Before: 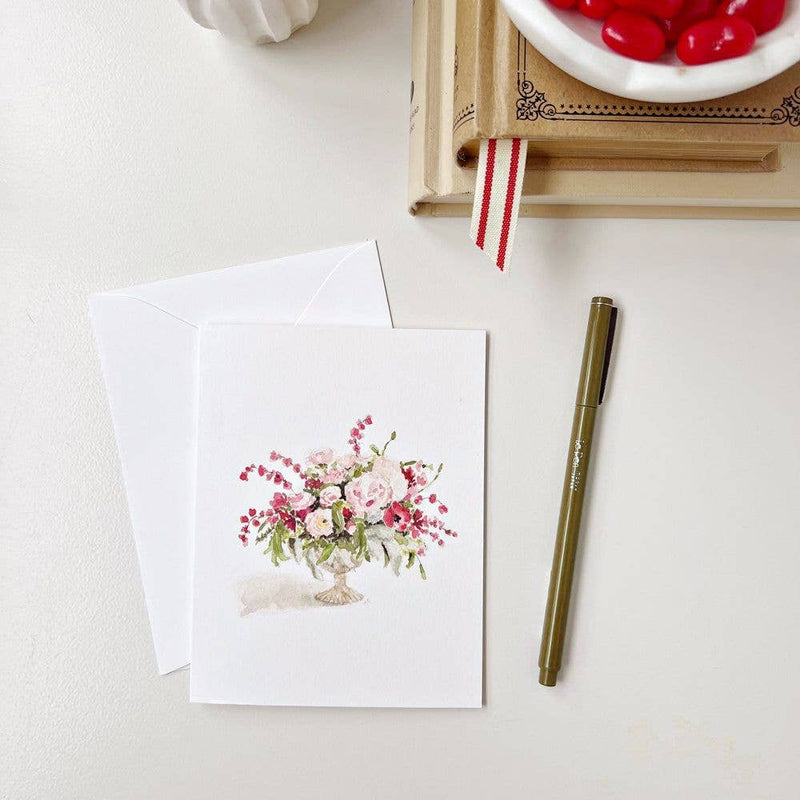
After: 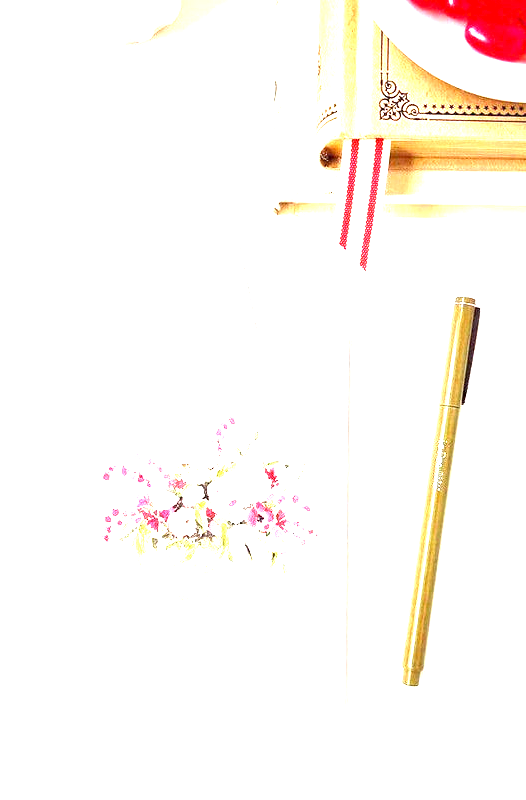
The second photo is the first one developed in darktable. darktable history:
exposure: black level correction 0.001, exposure 2.657 EV, compensate highlight preservation false
crop: left 17.188%, right 17.001%
